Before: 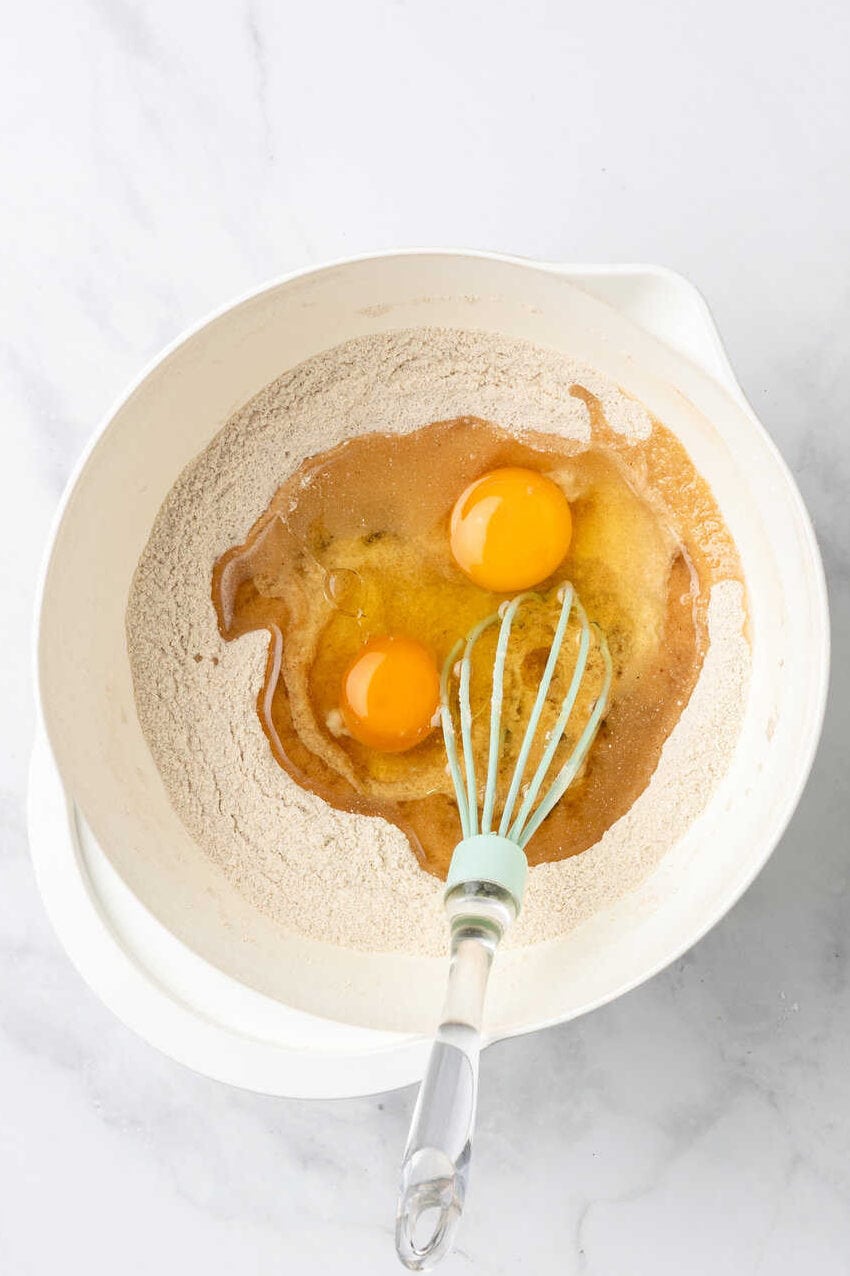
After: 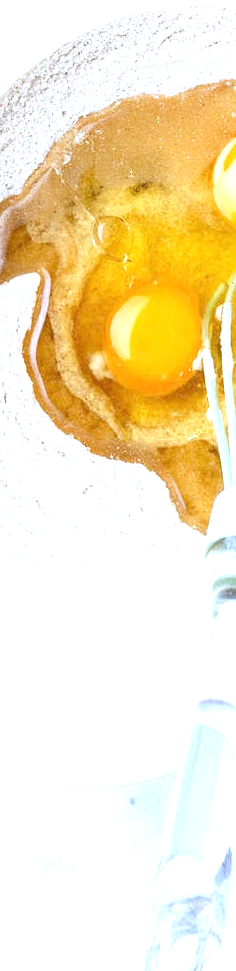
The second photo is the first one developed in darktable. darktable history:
white balance: red 0.871, blue 1.249
exposure: black level correction 0, exposure 1 EV, compensate exposure bias true, compensate highlight preservation false
rotate and perspective: rotation 0.72°, lens shift (vertical) -0.352, lens shift (horizontal) -0.051, crop left 0.152, crop right 0.859, crop top 0.019, crop bottom 0.964
crop and rotate: left 21.77%, top 18.528%, right 44.676%, bottom 2.997%
